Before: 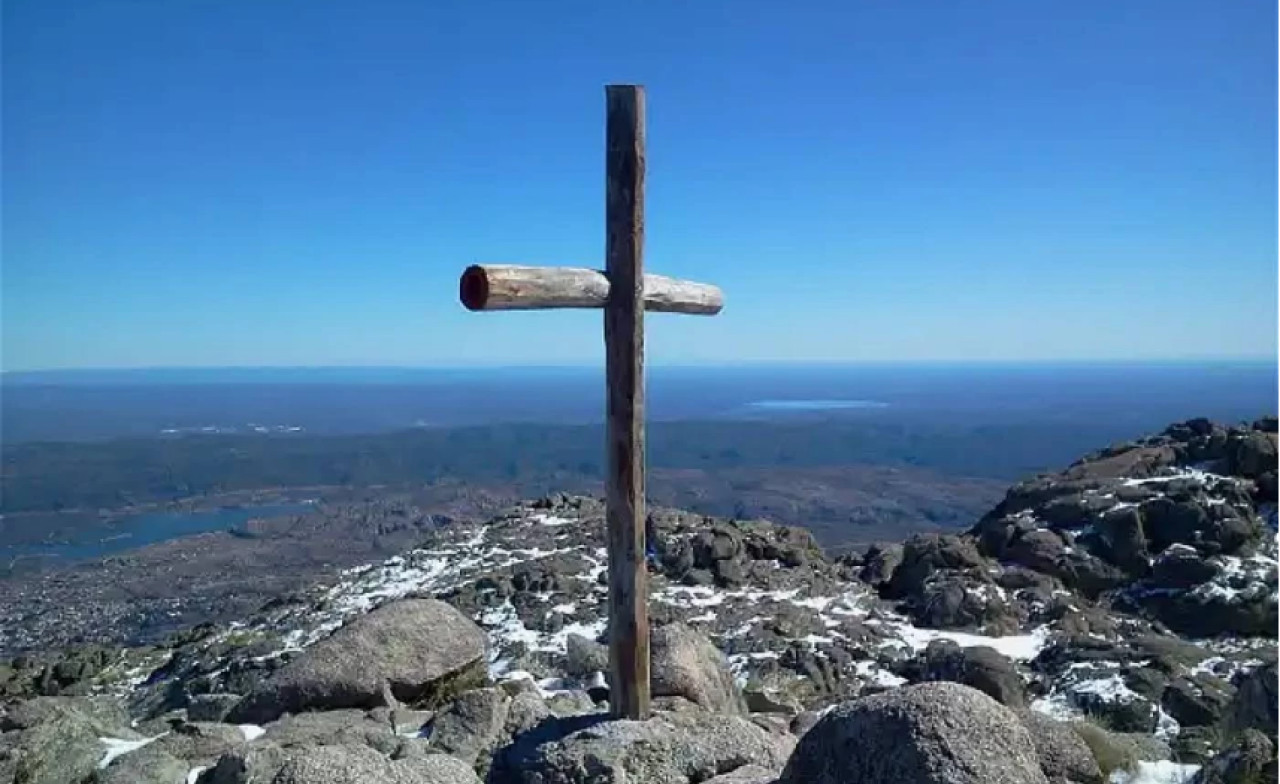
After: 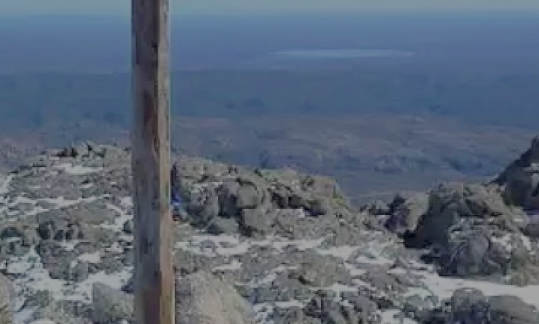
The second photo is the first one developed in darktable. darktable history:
crop: left 37.124%, top 44.858%, right 20.723%, bottom 13.728%
filmic rgb: black relative exposure -15.98 EV, white relative exposure 7.94 EV, threshold 3.05 EV, hardness 4.11, latitude 49.71%, contrast 0.502, iterations of high-quality reconstruction 0, contrast in shadows safe, enable highlight reconstruction true
